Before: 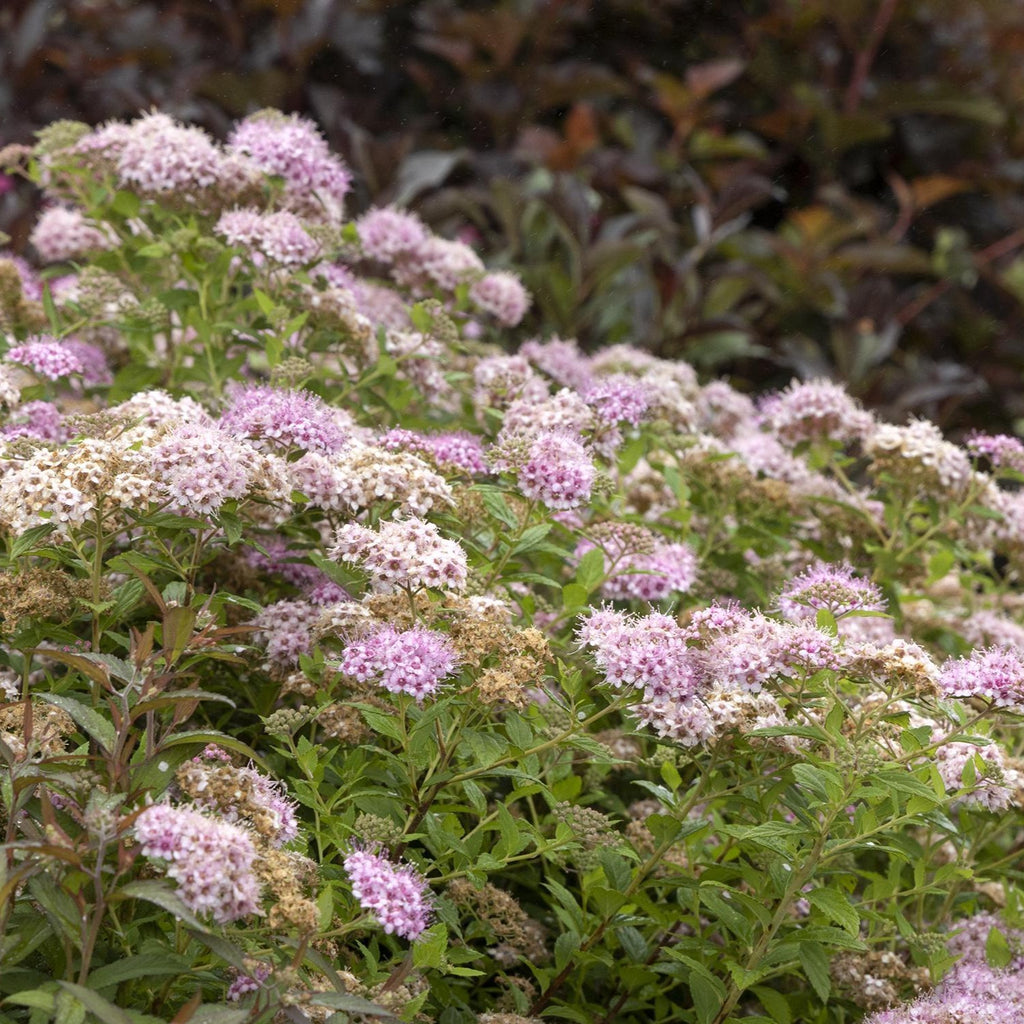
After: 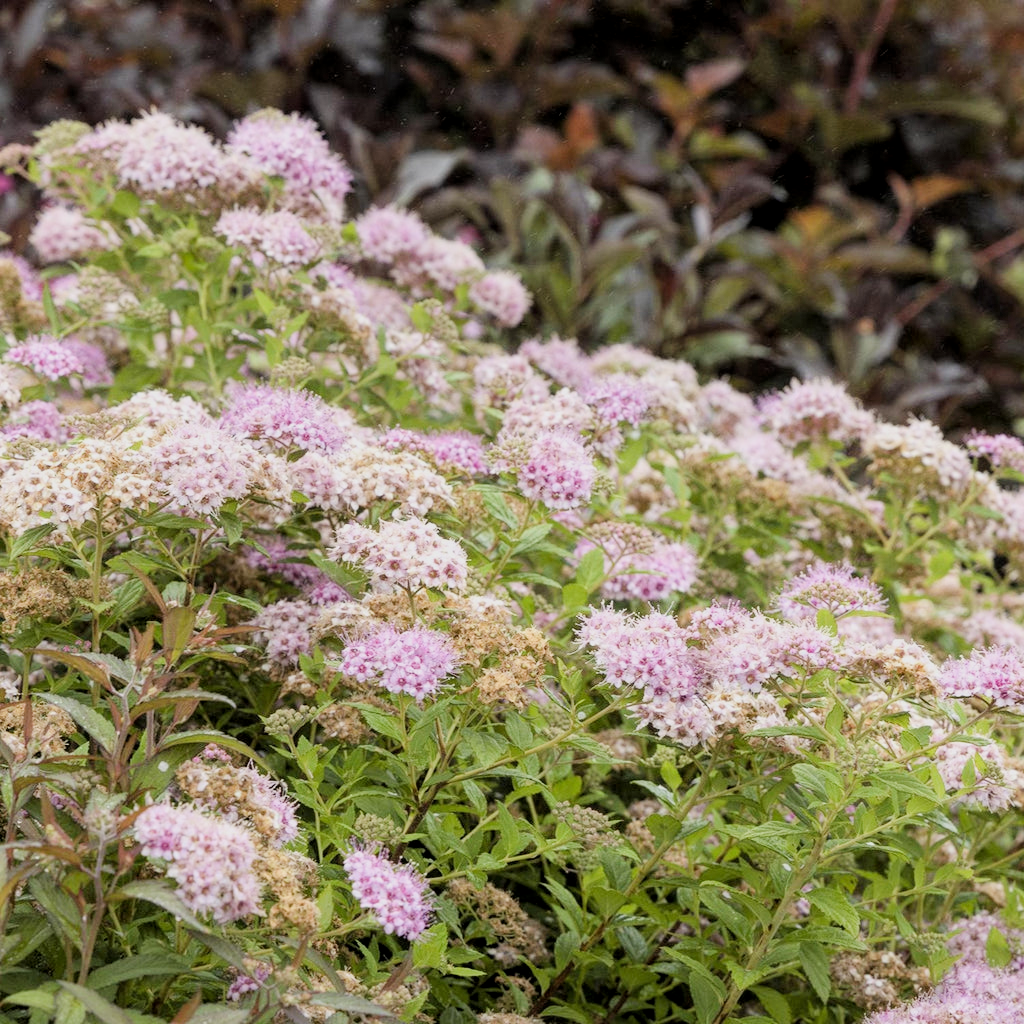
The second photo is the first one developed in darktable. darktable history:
exposure: exposure 0.763 EV, compensate exposure bias true, compensate highlight preservation false
filmic rgb: black relative exposure -7.15 EV, white relative exposure 5.38 EV, hardness 3.02
local contrast: highlights 101%, shadows 99%, detail 119%, midtone range 0.2
